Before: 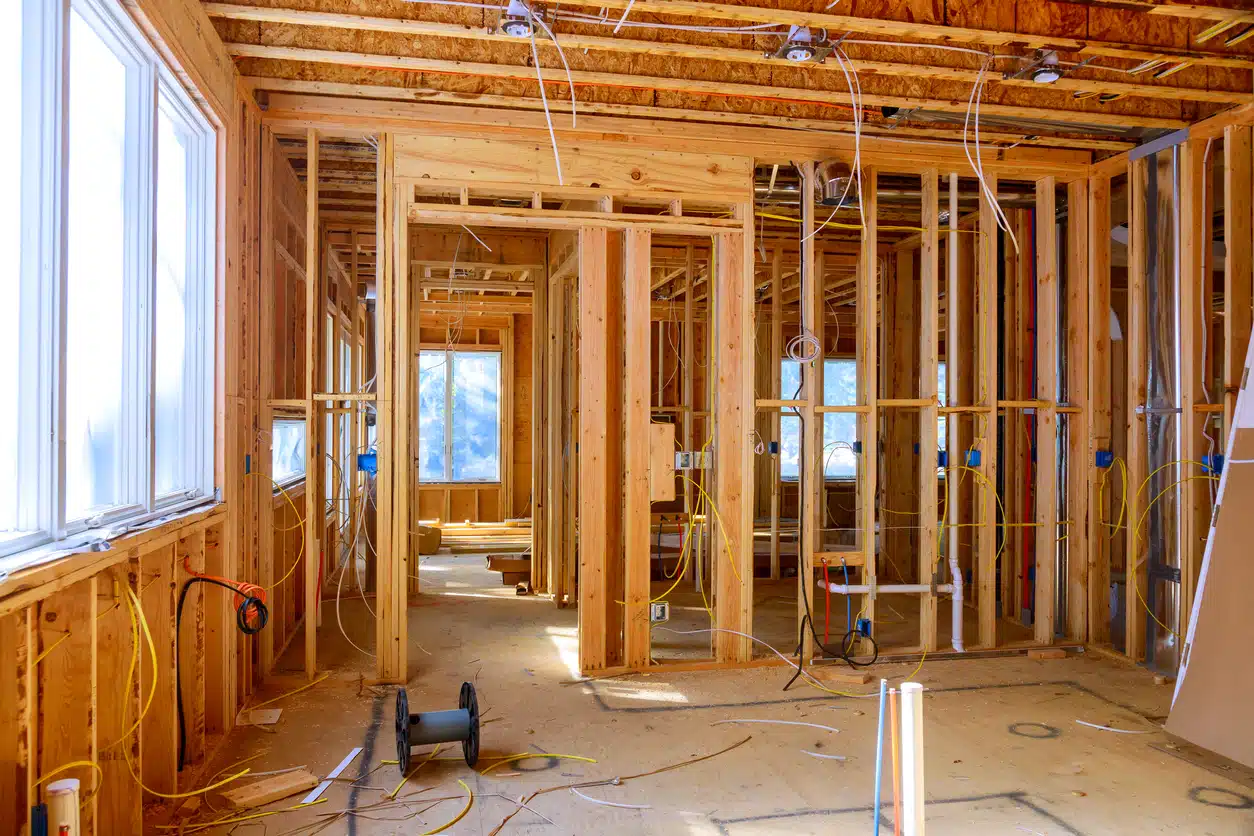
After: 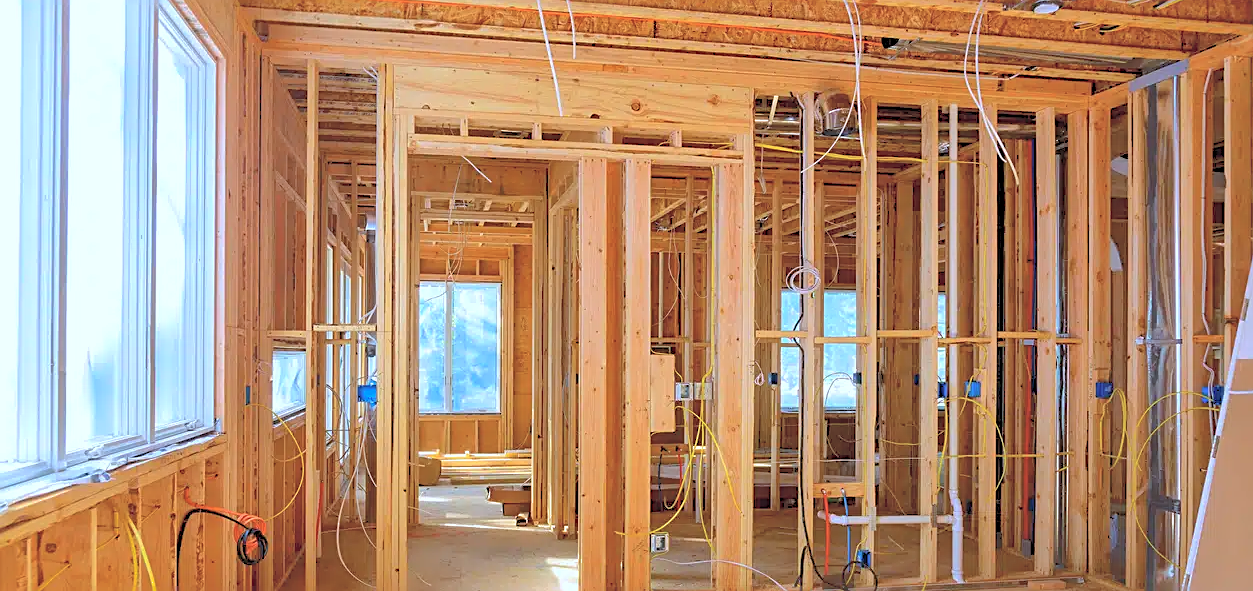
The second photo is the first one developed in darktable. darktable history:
contrast brightness saturation: brightness 0.28
crop and rotate: top 8.293%, bottom 20.996%
shadows and highlights: on, module defaults
sharpen: amount 0.55
color correction: highlights a* -4.18, highlights b* -10.81
